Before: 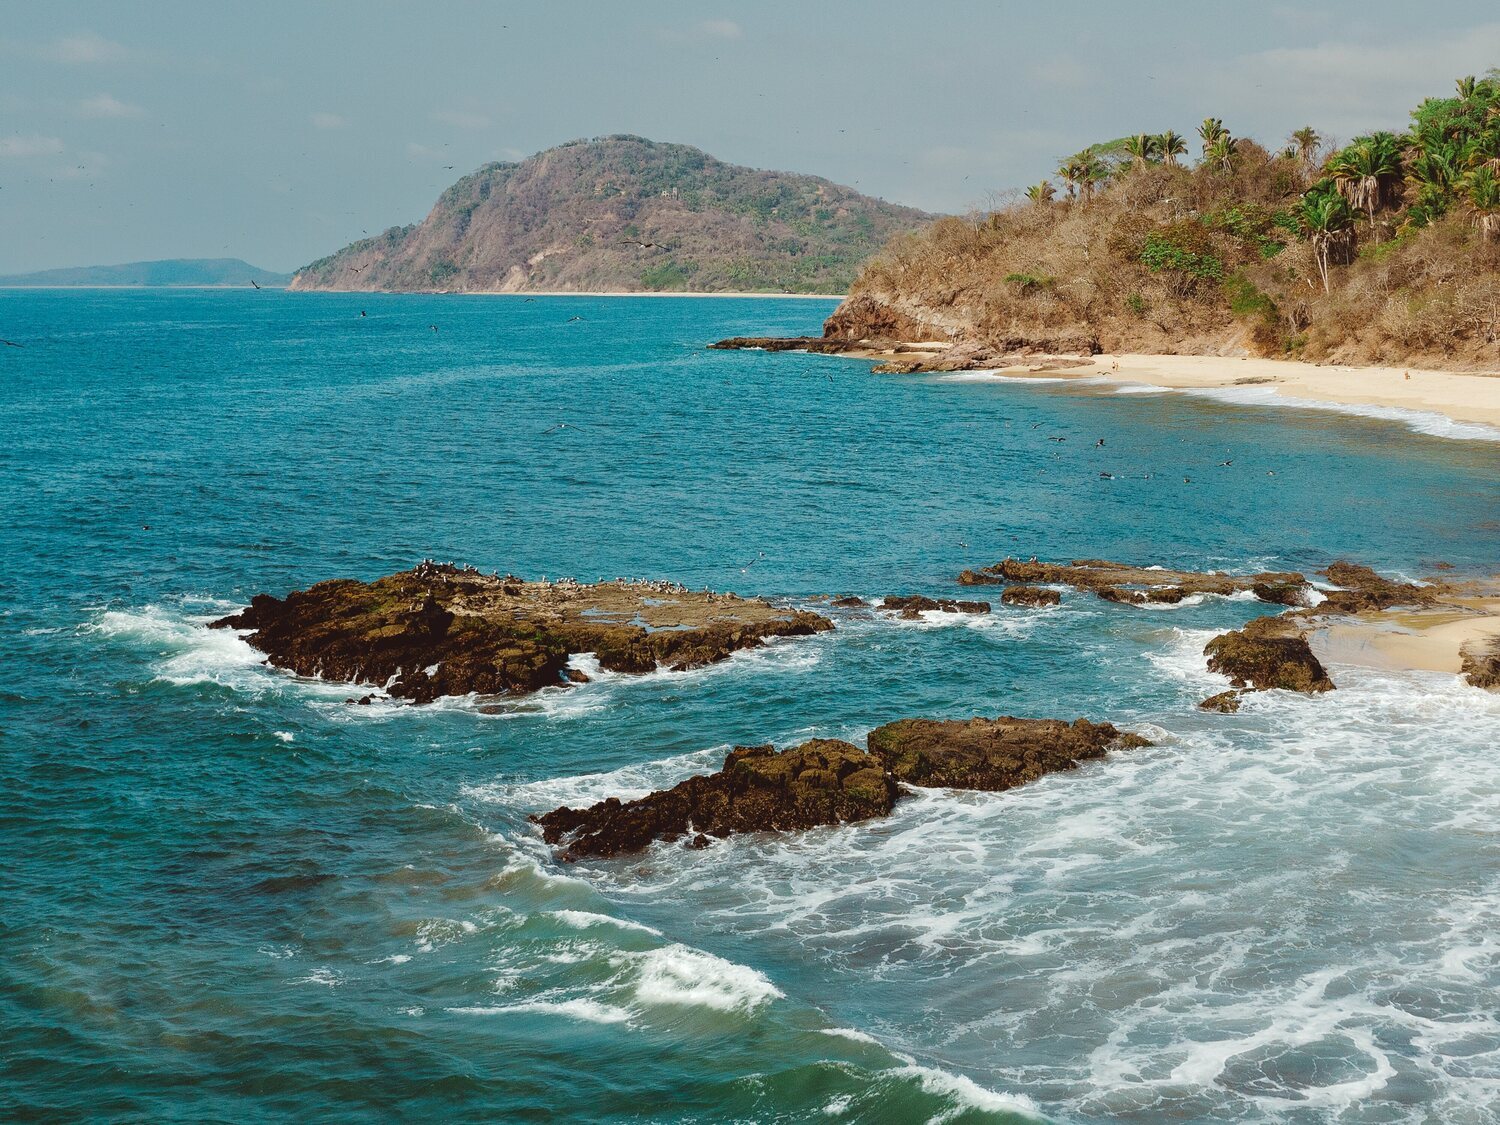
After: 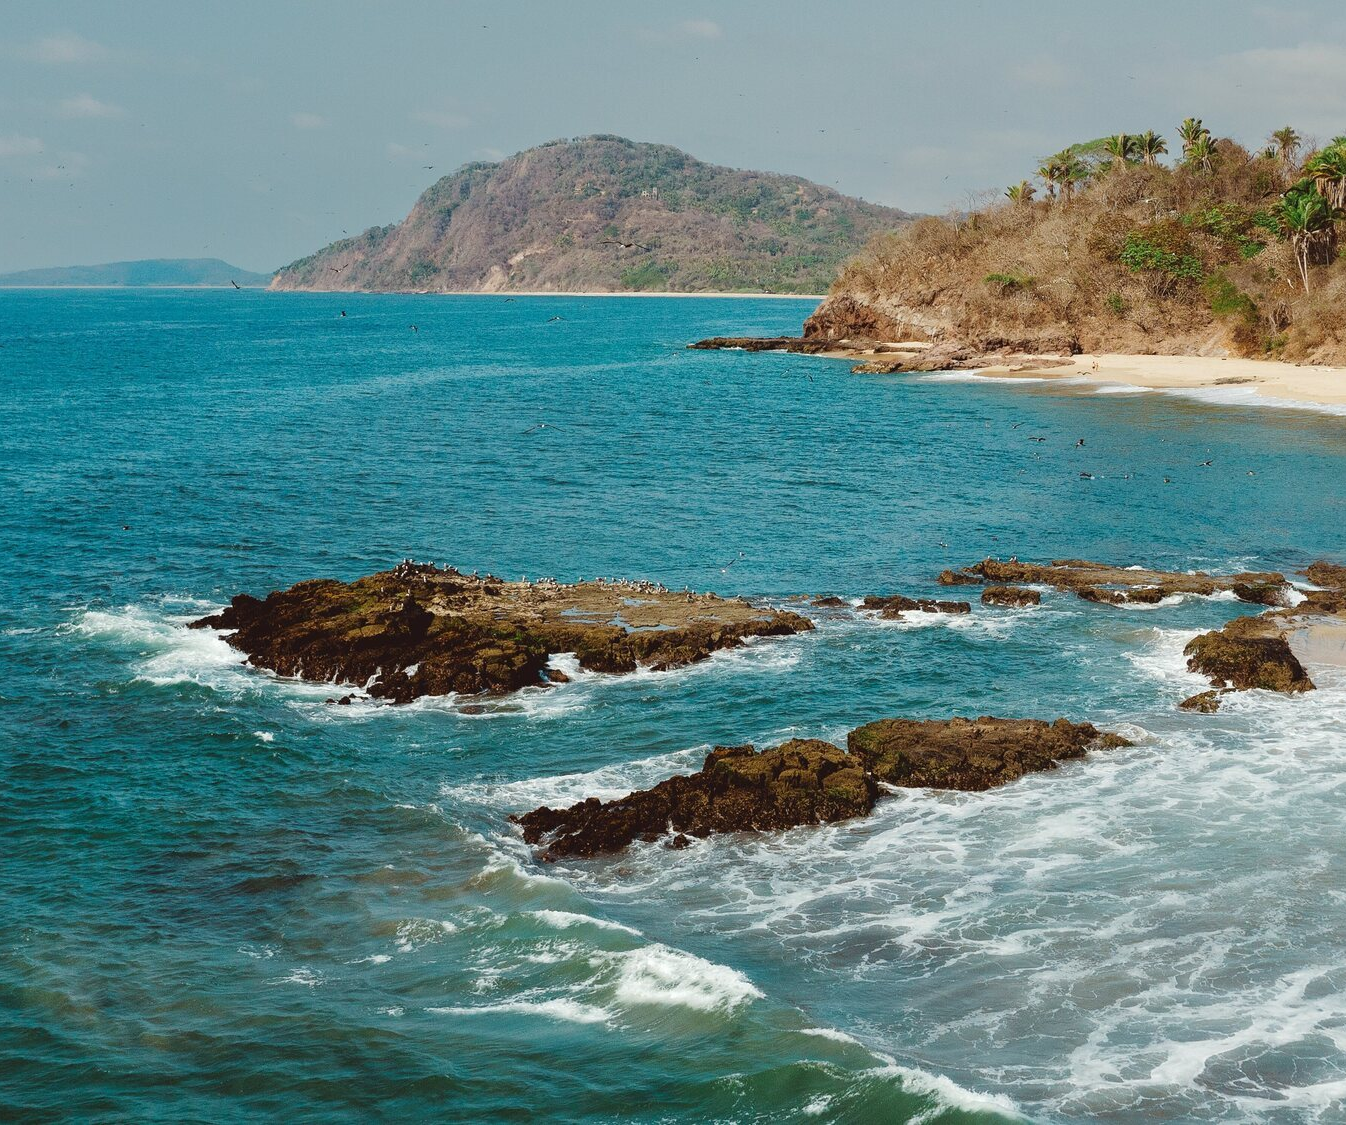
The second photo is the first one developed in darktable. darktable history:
crop and rotate: left 1.382%, right 8.87%
